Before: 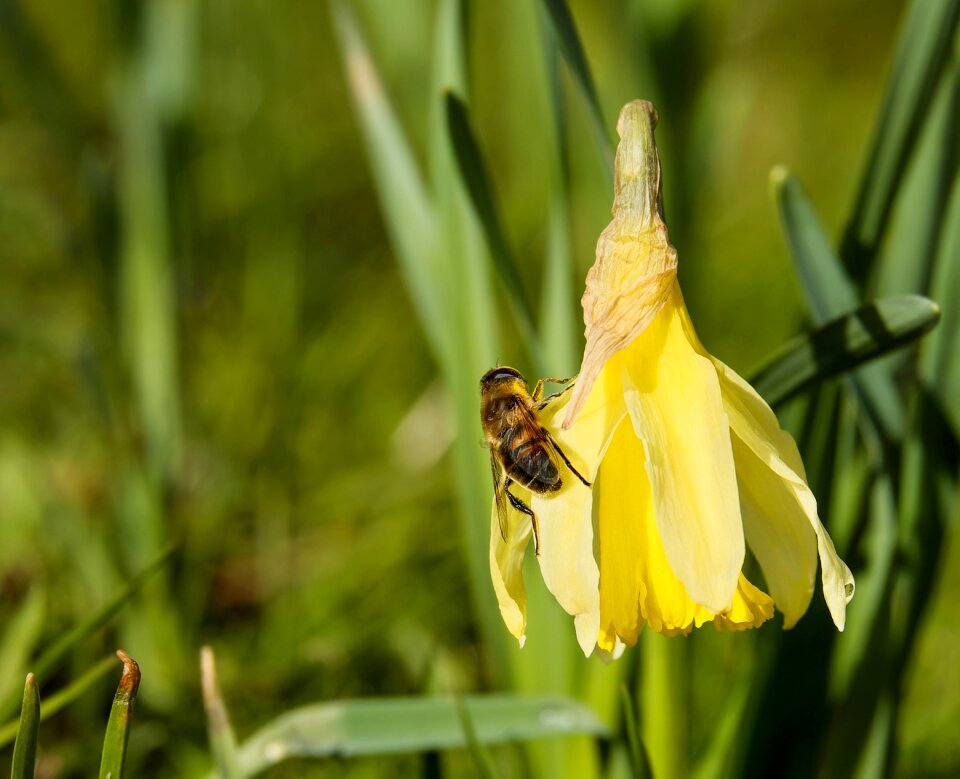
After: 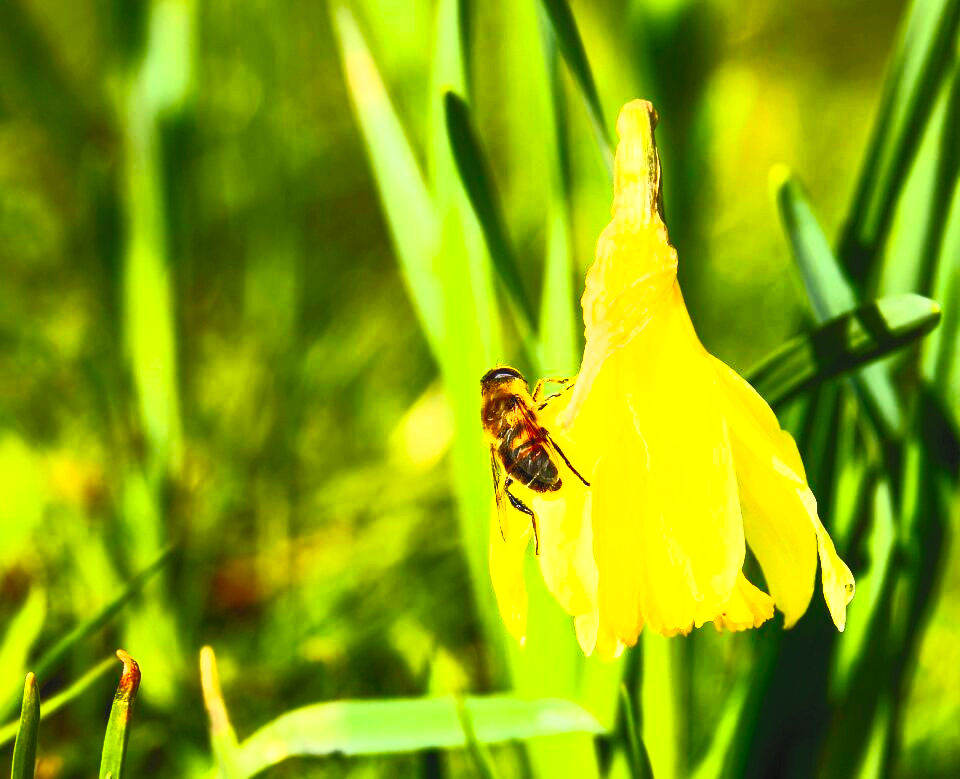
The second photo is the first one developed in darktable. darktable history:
contrast brightness saturation: contrast 0.995, brightness 0.987, saturation 0.988
